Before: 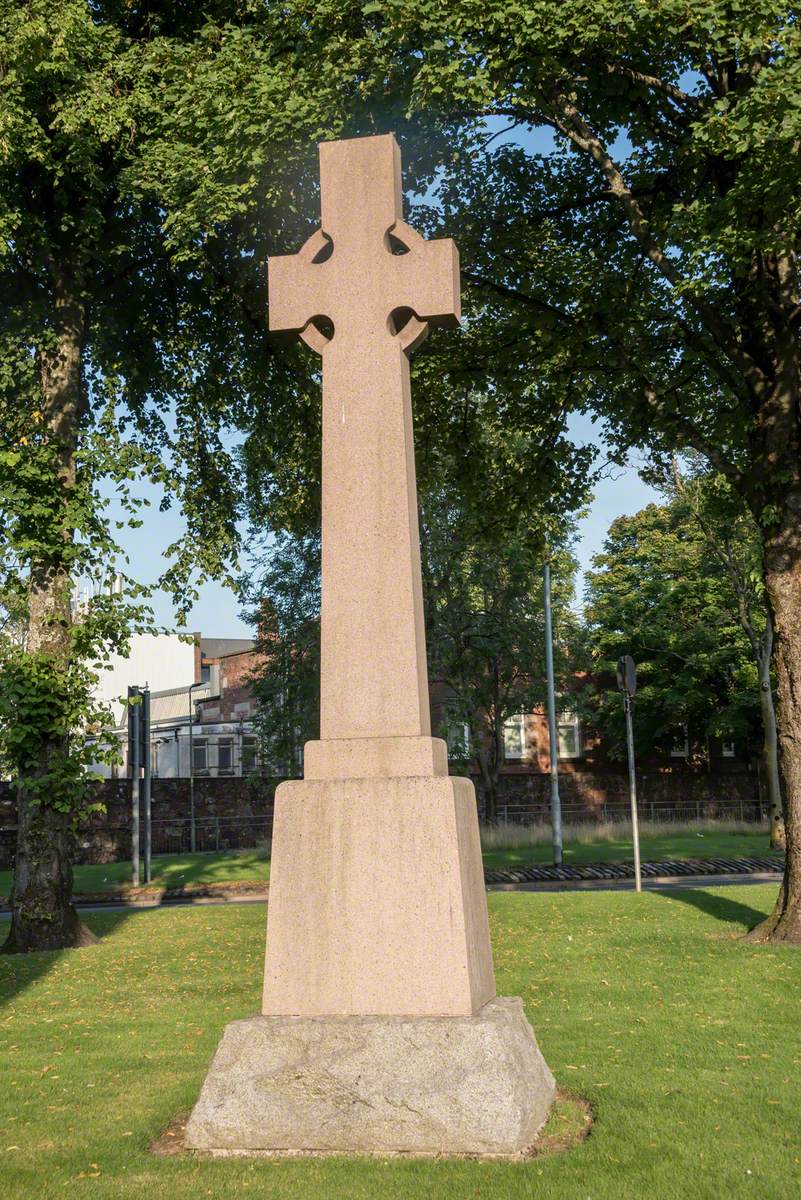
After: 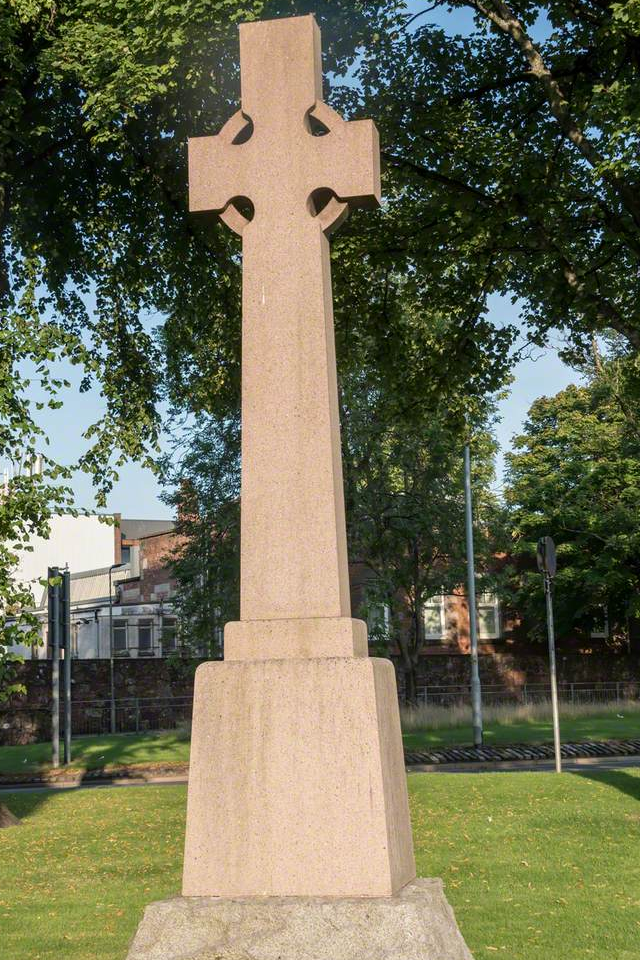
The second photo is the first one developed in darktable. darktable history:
crop and rotate: left 10.061%, top 9.931%, right 9.994%, bottom 10.016%
